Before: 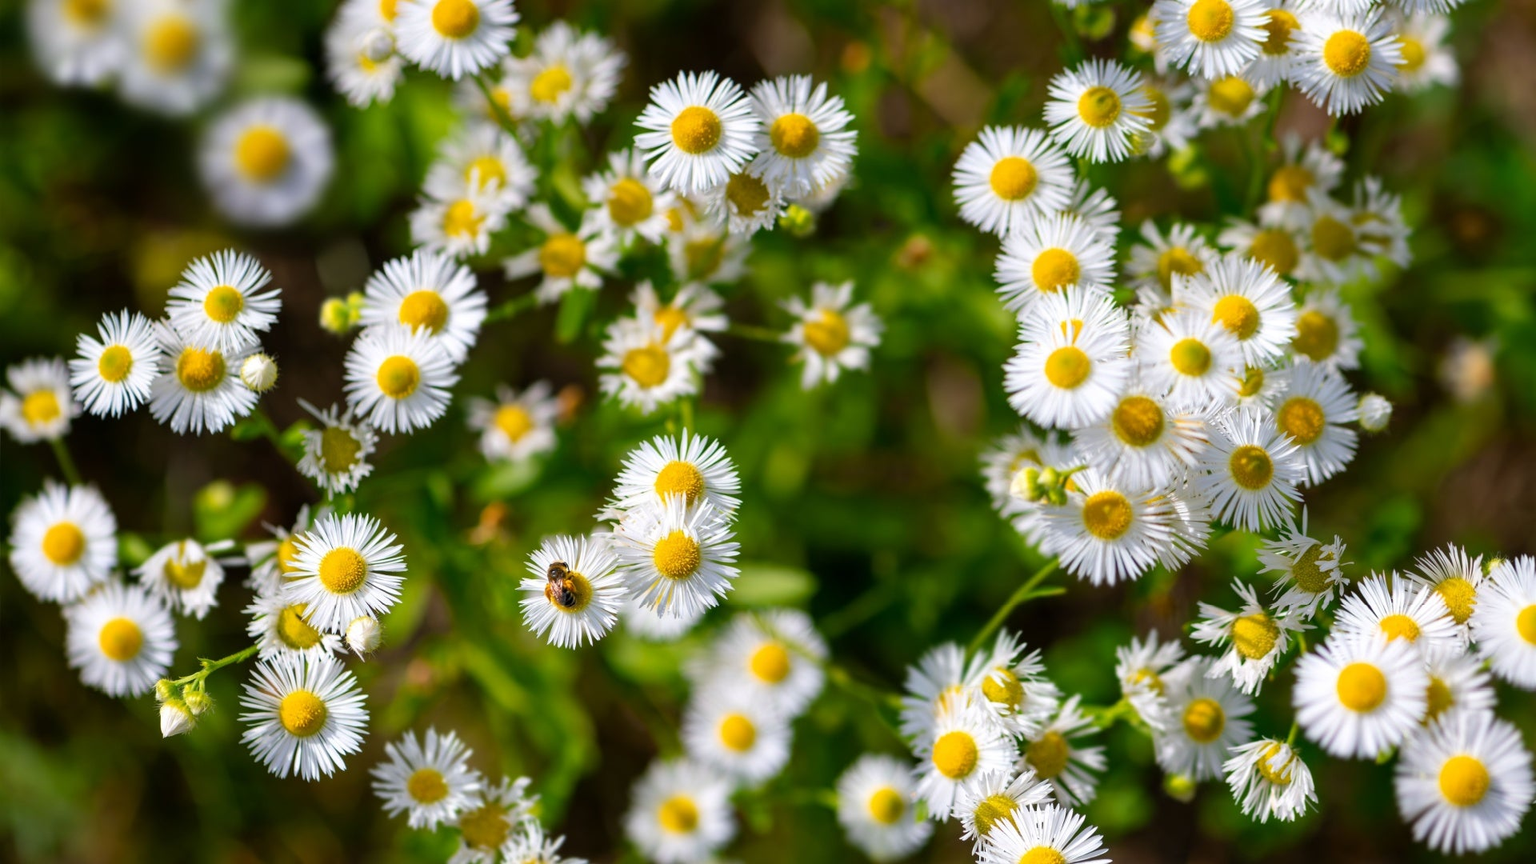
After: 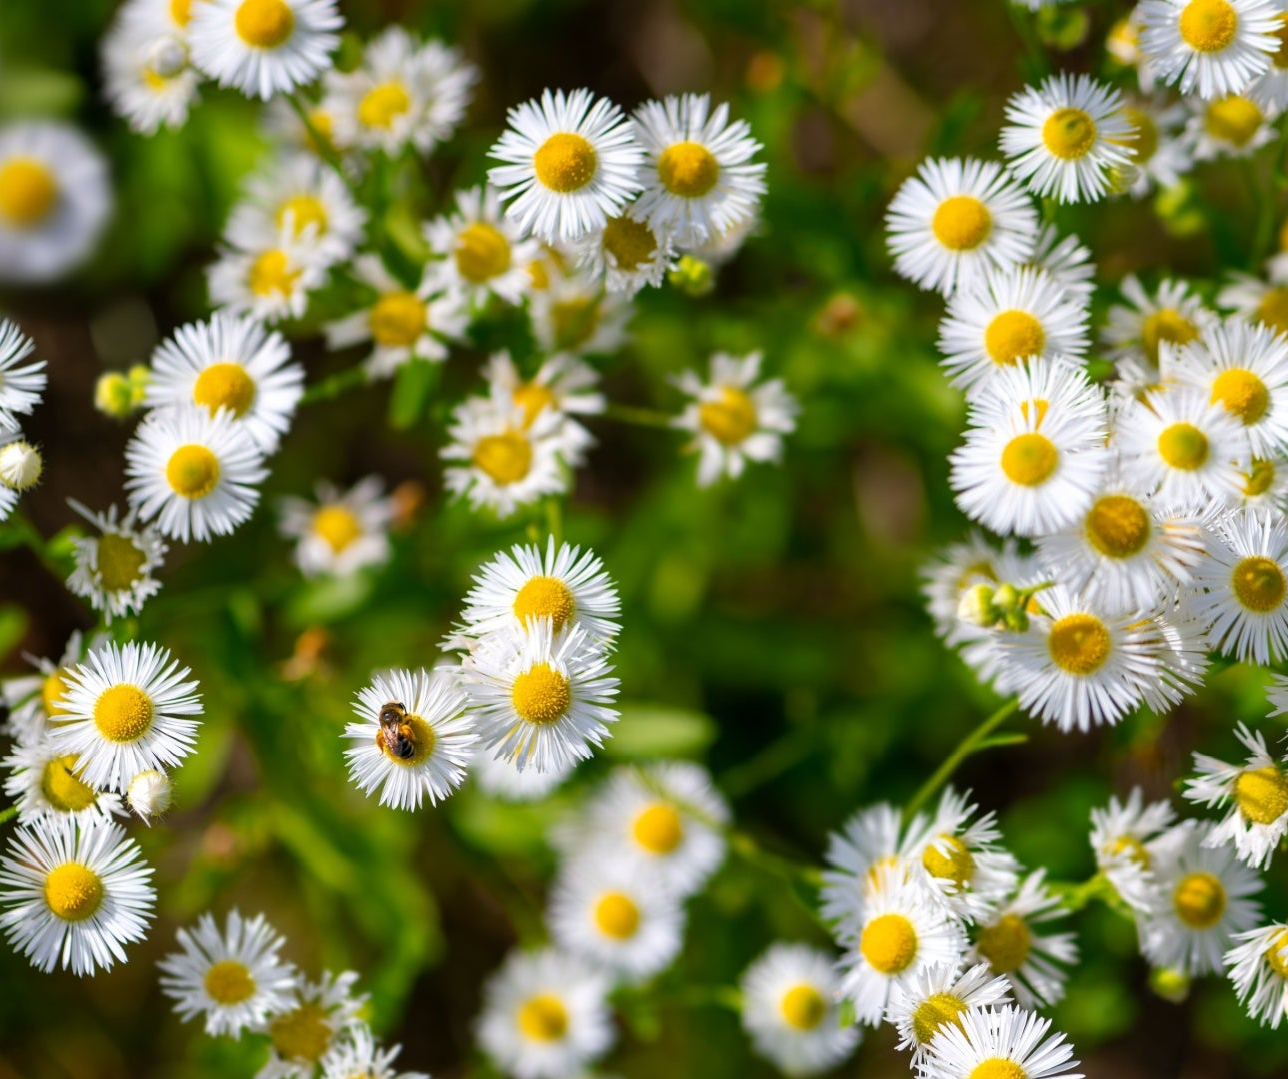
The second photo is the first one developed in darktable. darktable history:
crop and rotate: left 15.937%, right 16.932%
